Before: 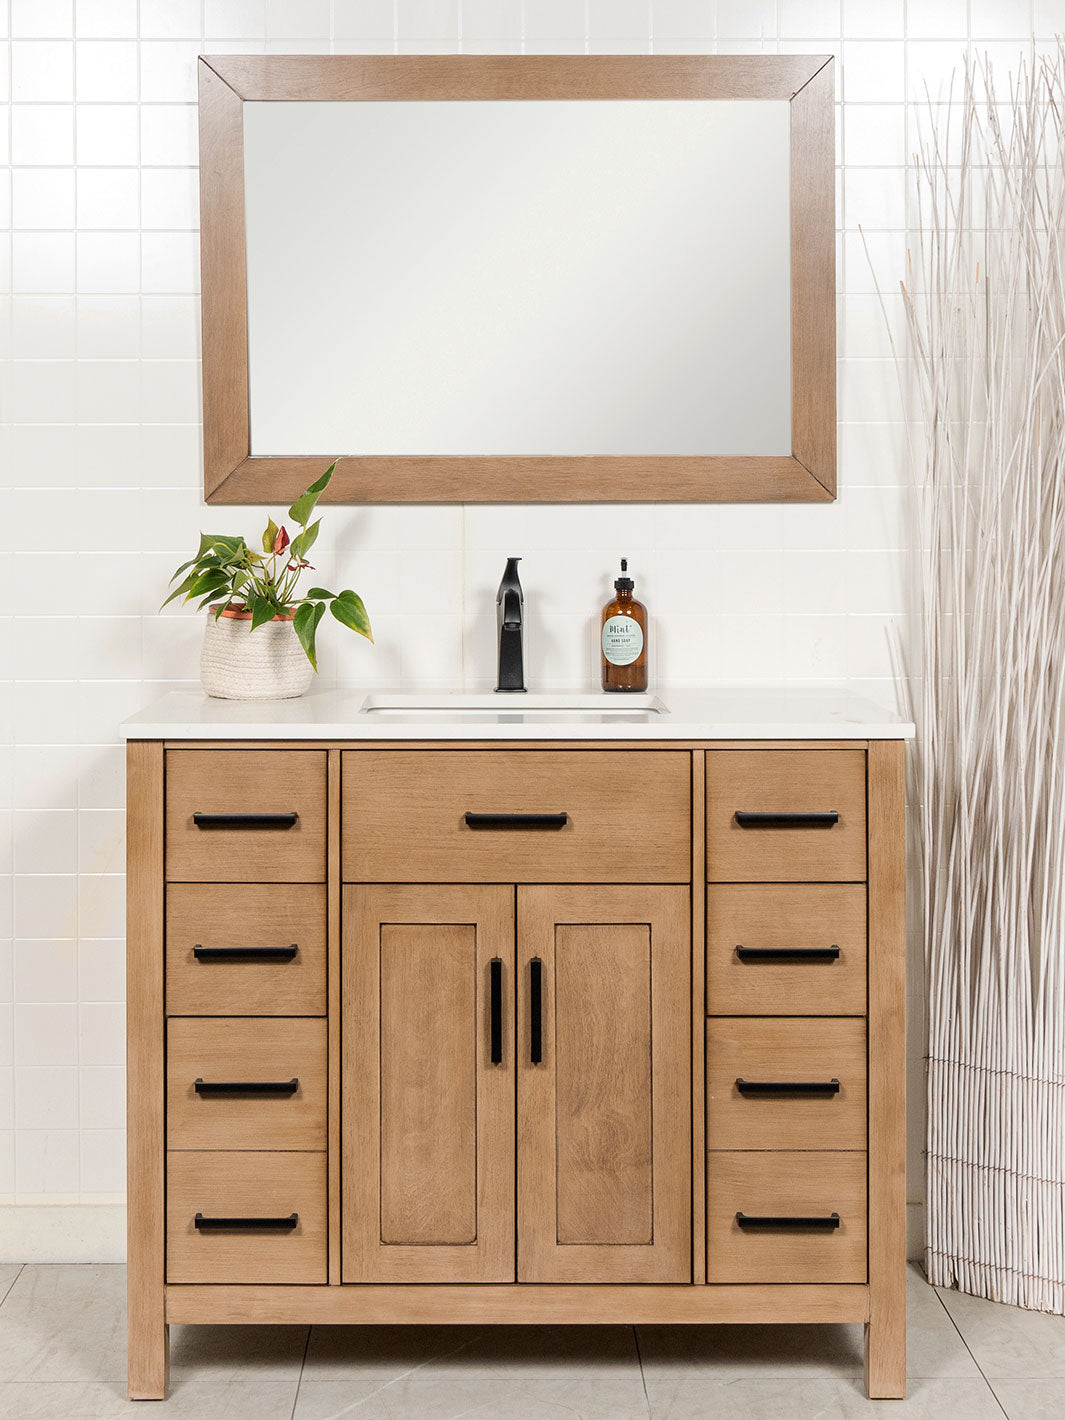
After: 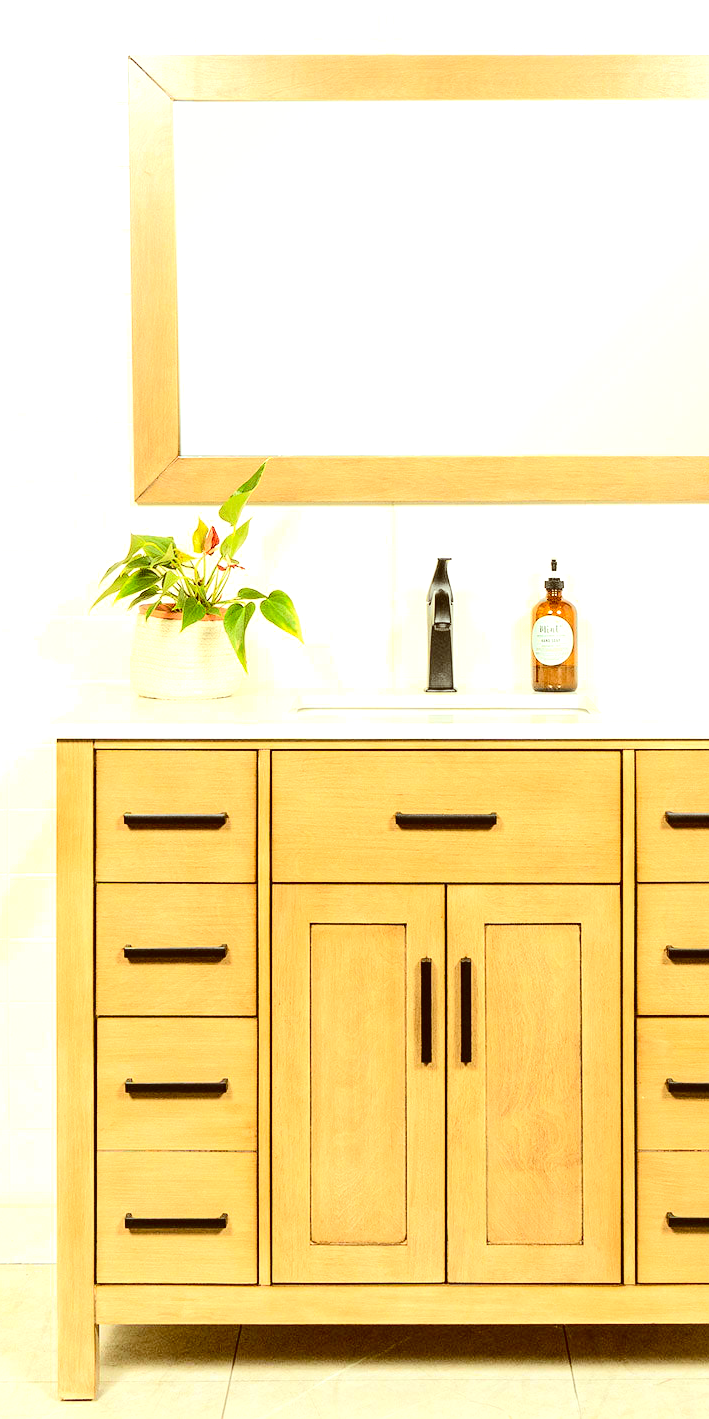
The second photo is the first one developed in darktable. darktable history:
crop and rotate: left 6.617%, right 26.717%
exposure: black level correction 0, exposure 1.45 EV, compensate exposure bias true, compensate highlight preservation false
color correction: highlights a* -5.3, highlights b* 9.8, shadows a* 9.8, shadows b* 24.26
tone curve: curves: ch0 [(0, 0.03) (0.113, 0.087) (0.207, 0.184) (0.515, 0.612) (0.712, 0.793) (1, 0.946)]; ch1 [(0, 0) (0.172, 0.123) (0.317, 0.279) (0.407, 0.401) (0.476, 0.482) (0.505, 0.499) (0.534, 0.534) (0.632, 0.645) (0.726, 0.745) (1, 1)]; ch2 [(0, 0) (0.411, 0.424) (0.505, 0.505) (0.521, 0.524) (0.541, 0.569) (0.65, 0.699) (1, 1)], color space Lab, independent channels, preserve colors none
